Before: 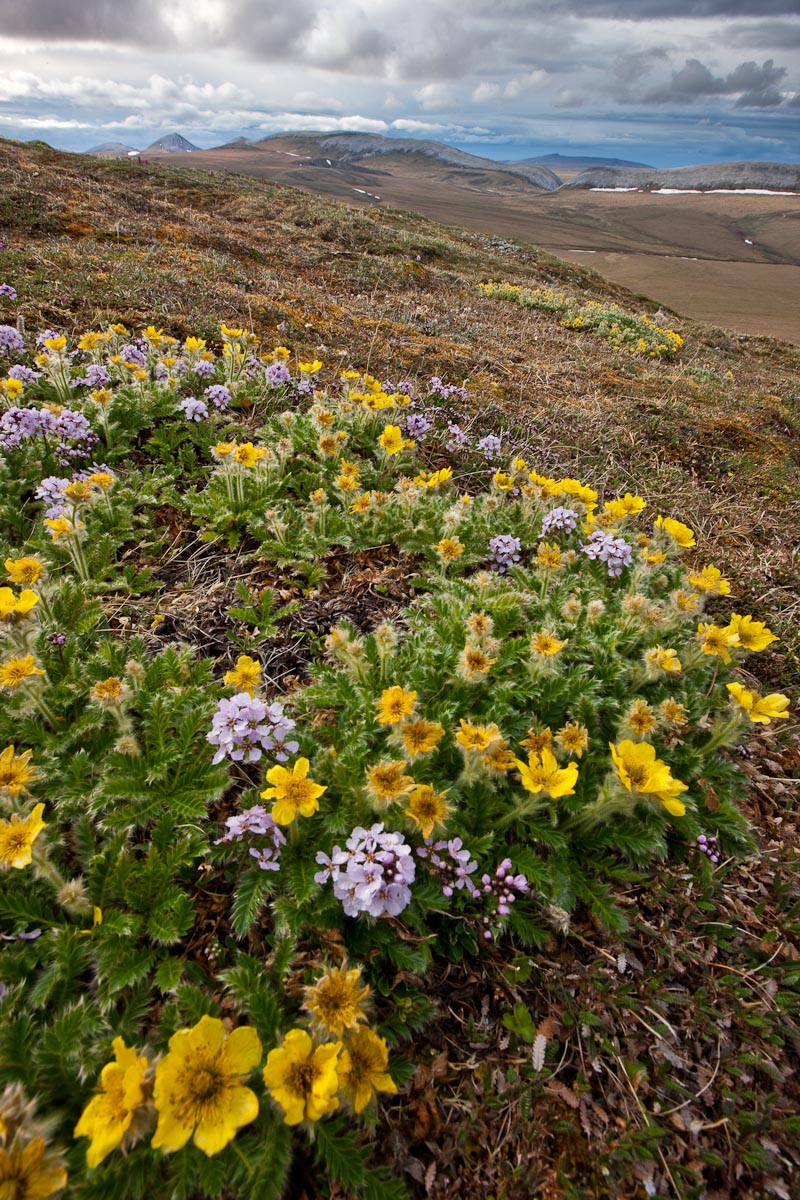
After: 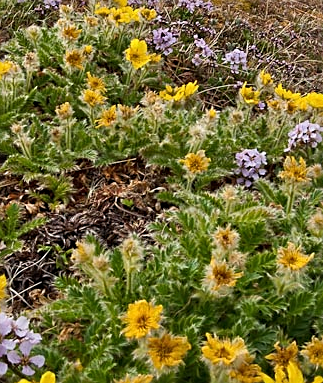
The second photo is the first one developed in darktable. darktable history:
crop: left 31.751%, top 32.172%, right 27.8%, bottom 35.83%
sharpen: on, module defaults
